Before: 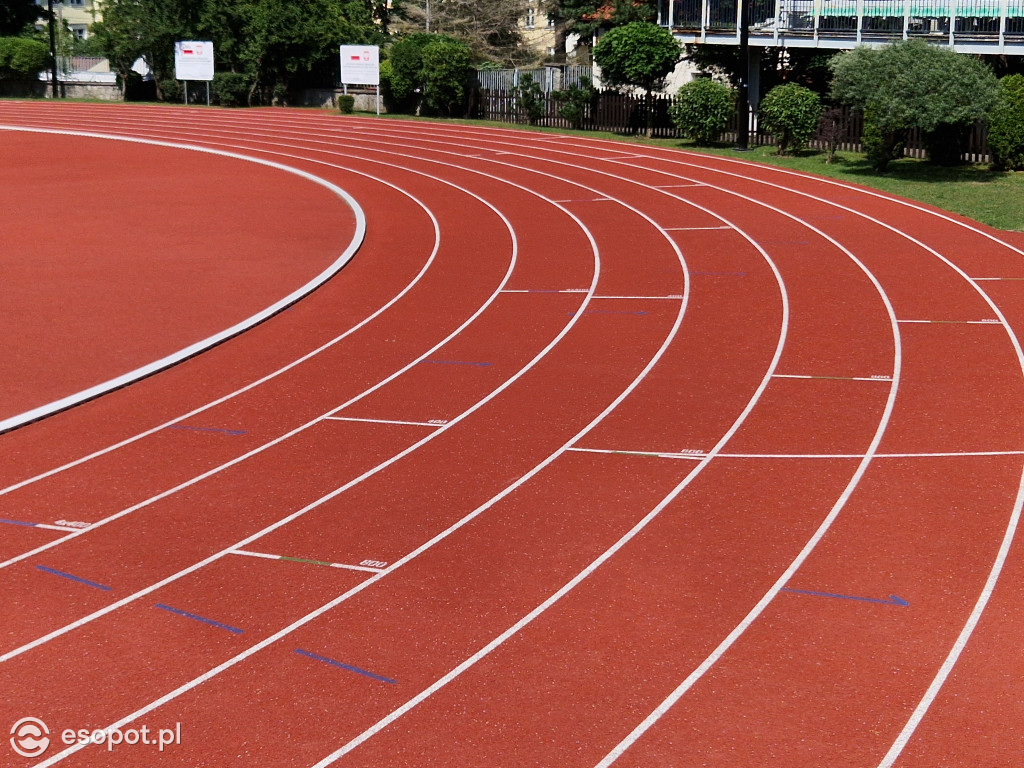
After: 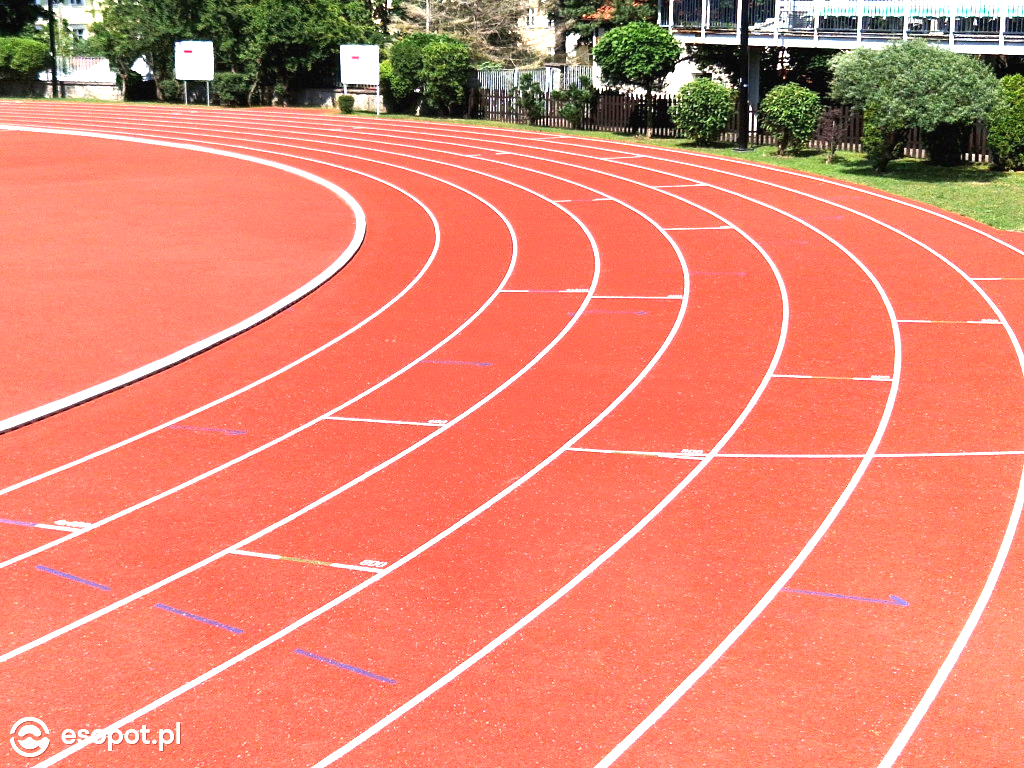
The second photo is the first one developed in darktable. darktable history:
exposure: black level correction 0, exposure 1.69 EV, compensate highlight preservation false
